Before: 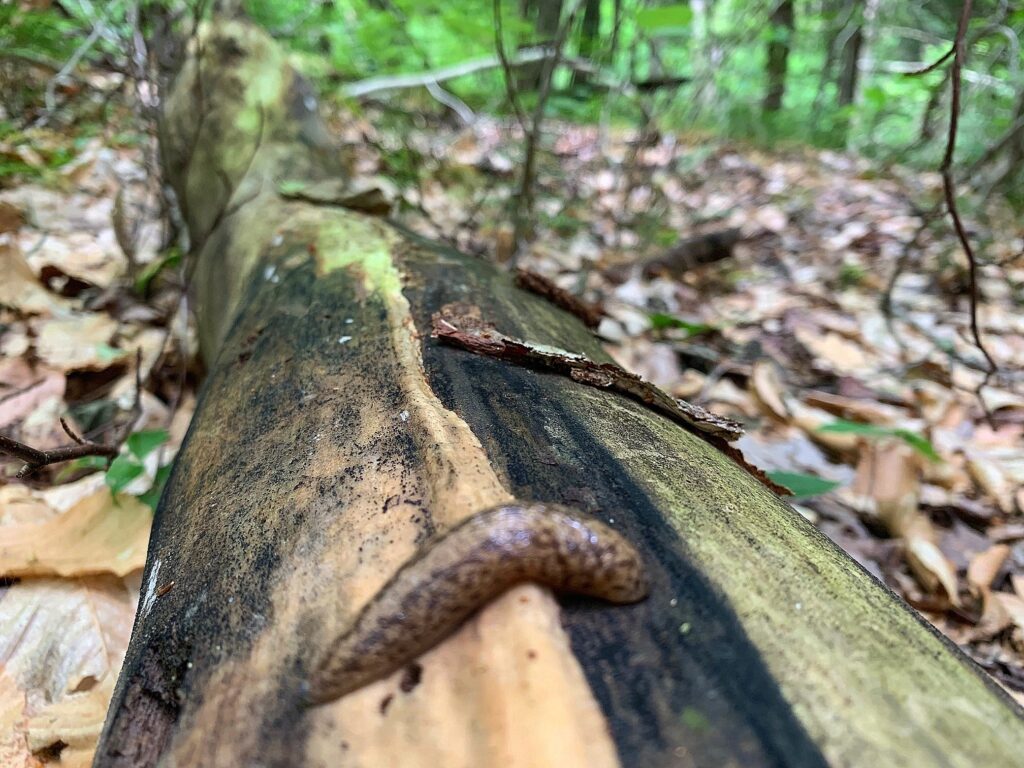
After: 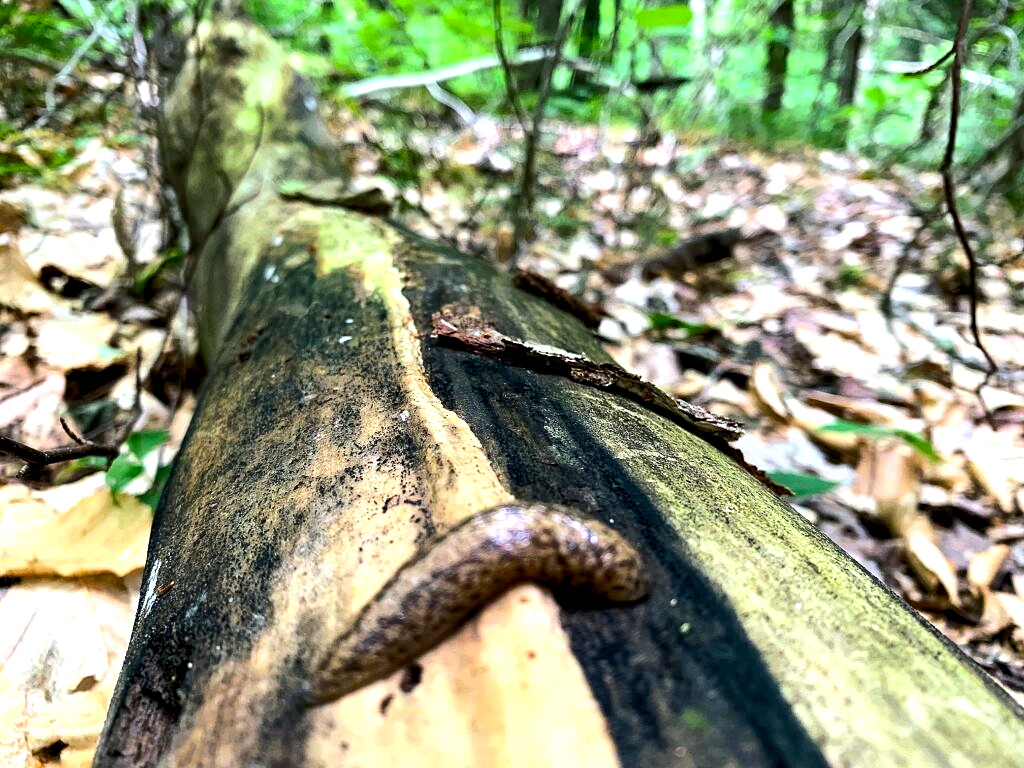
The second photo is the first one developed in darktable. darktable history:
color balance rgb: shadows lift › chroma 2%, shadows lift › hue 217.2°, power › chroma 0.25%, power › hue 60°, highlights gain › chroma 1.5%, highlights gain › hue 309.6°, global offset › luminance -0.5%, perceptual saturation grading › global saturation 15%, global vibrance 20%
color correction: highlights a* -6.69, highlights b* 0.49
tone equalizer: -8 EV -1.08 EV, -7 EV -1.01 EV, -6 EV -0.867 EV, -5 EV -0.578 EV, -3 EV 0.578 EV, -2 EV 0.867 EV, -1 EV 1.01 EV, +0 EV 1.08 EV, edges refinement/feathering 500, mask exposure compensation -1.57 EV, preserve details no
